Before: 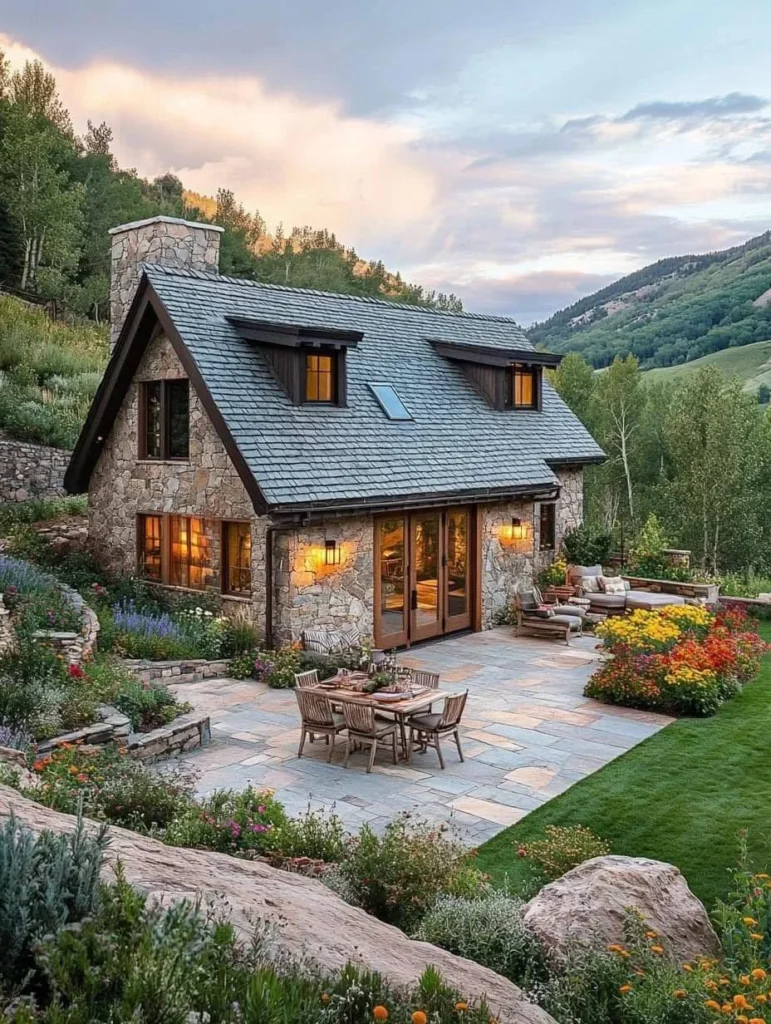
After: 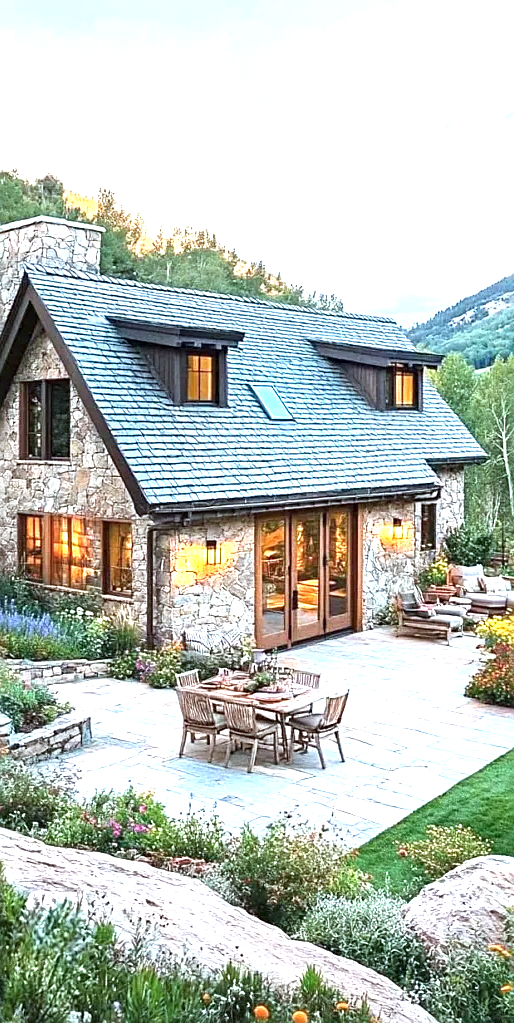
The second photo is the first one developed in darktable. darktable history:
sharpen: on, module defaults
exposure: black level correction 0, exposure 1.533 EV, compensate exposure bias true, compensate highlight preservation false
color calibration: illuminant Planckian (black body), x 0.368, y 0.36, temperature 4277.87 K
crop and rotate: left 15.55%, right 17.697%
